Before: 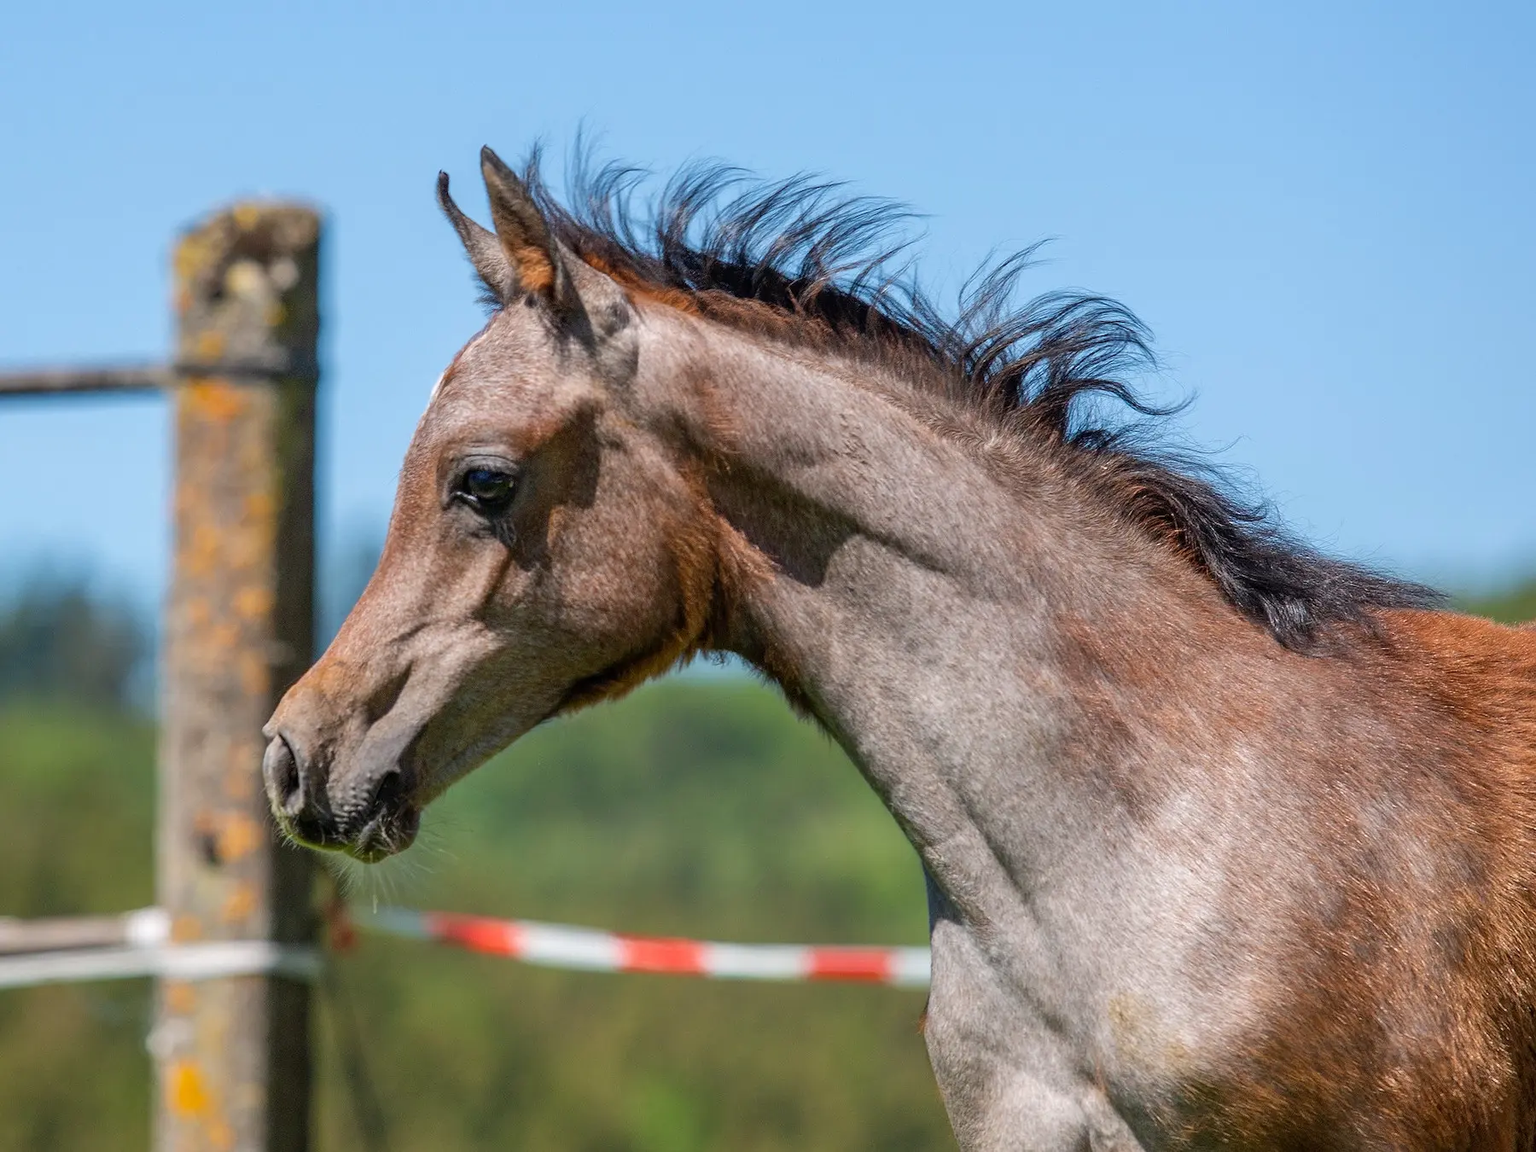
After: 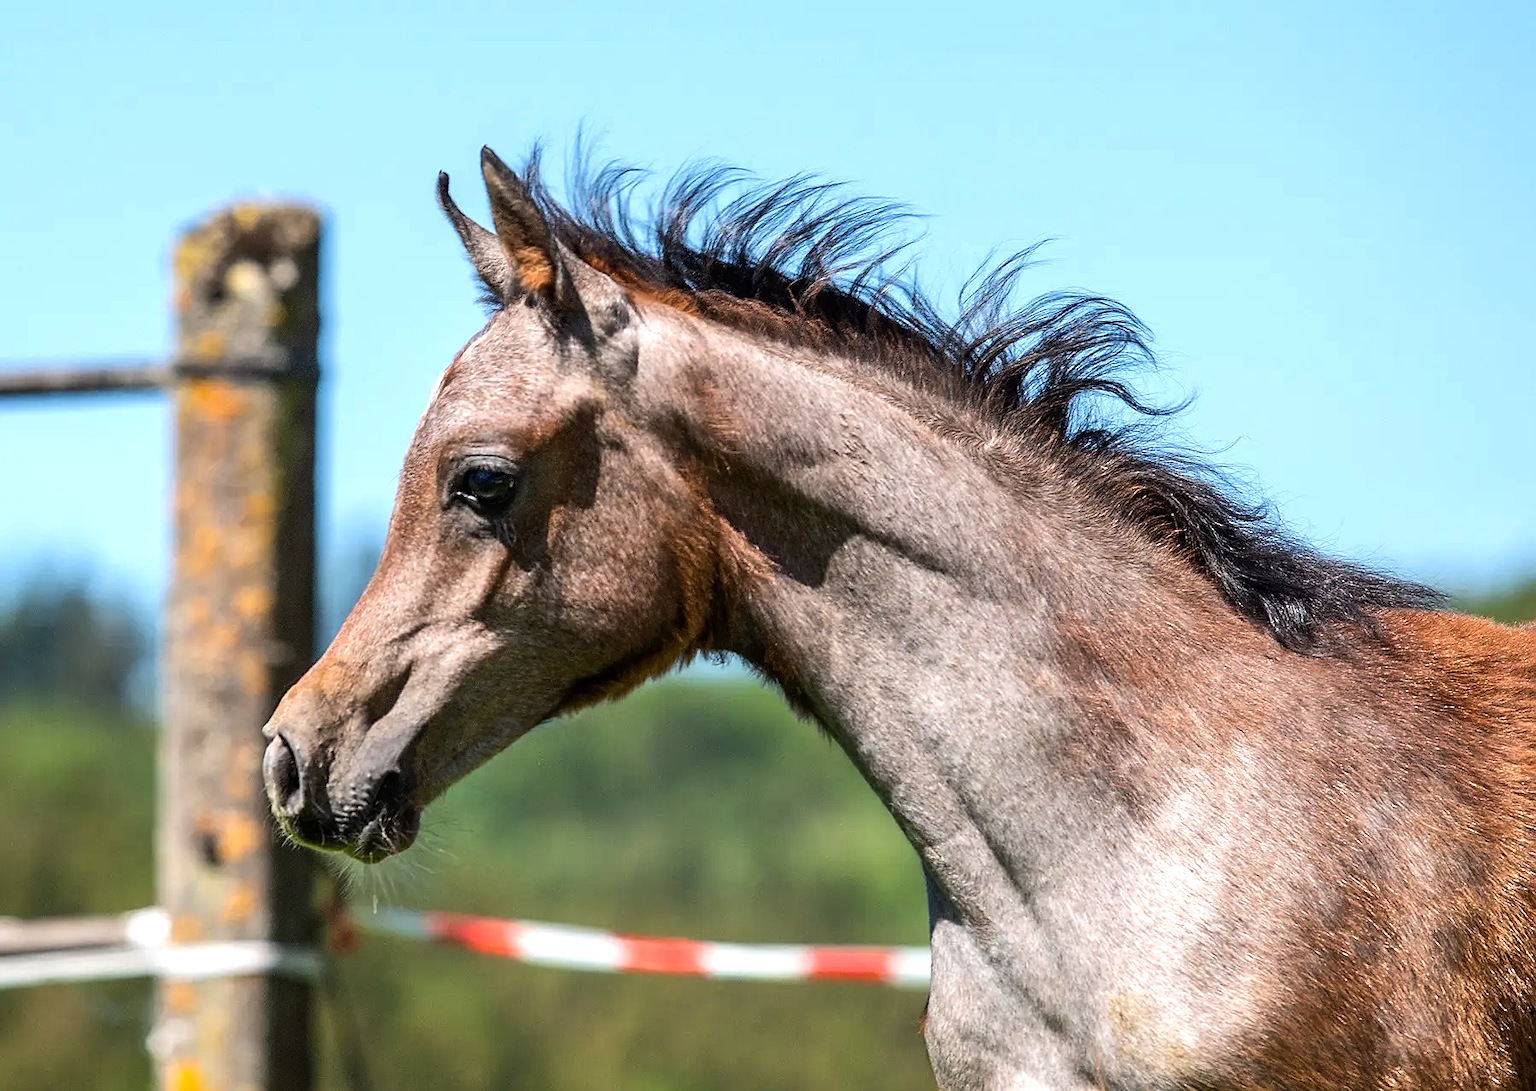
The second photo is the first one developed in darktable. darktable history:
sharpen: radius 1.546, amount 0.377, threshold 1.27
tone equalizer: -8 EV -0.785 EV, -7 EV -0.675 EV, -6 EV -0.61 EV, -5 EV -0.392 EV, -3 EV 0.386 EV, -2 EV 0.6 EV, -1 EV 0.7 EV, +0 EV 0.778 EV, edges refinement/feathering 500, mask exposure compensation -1.57 EV, preserve details no
base curve: curves: ch0 [(0, 0) (0.989, 0.992)], preserve colors none
crop and rotate: top 0%, bottom 5.205%
